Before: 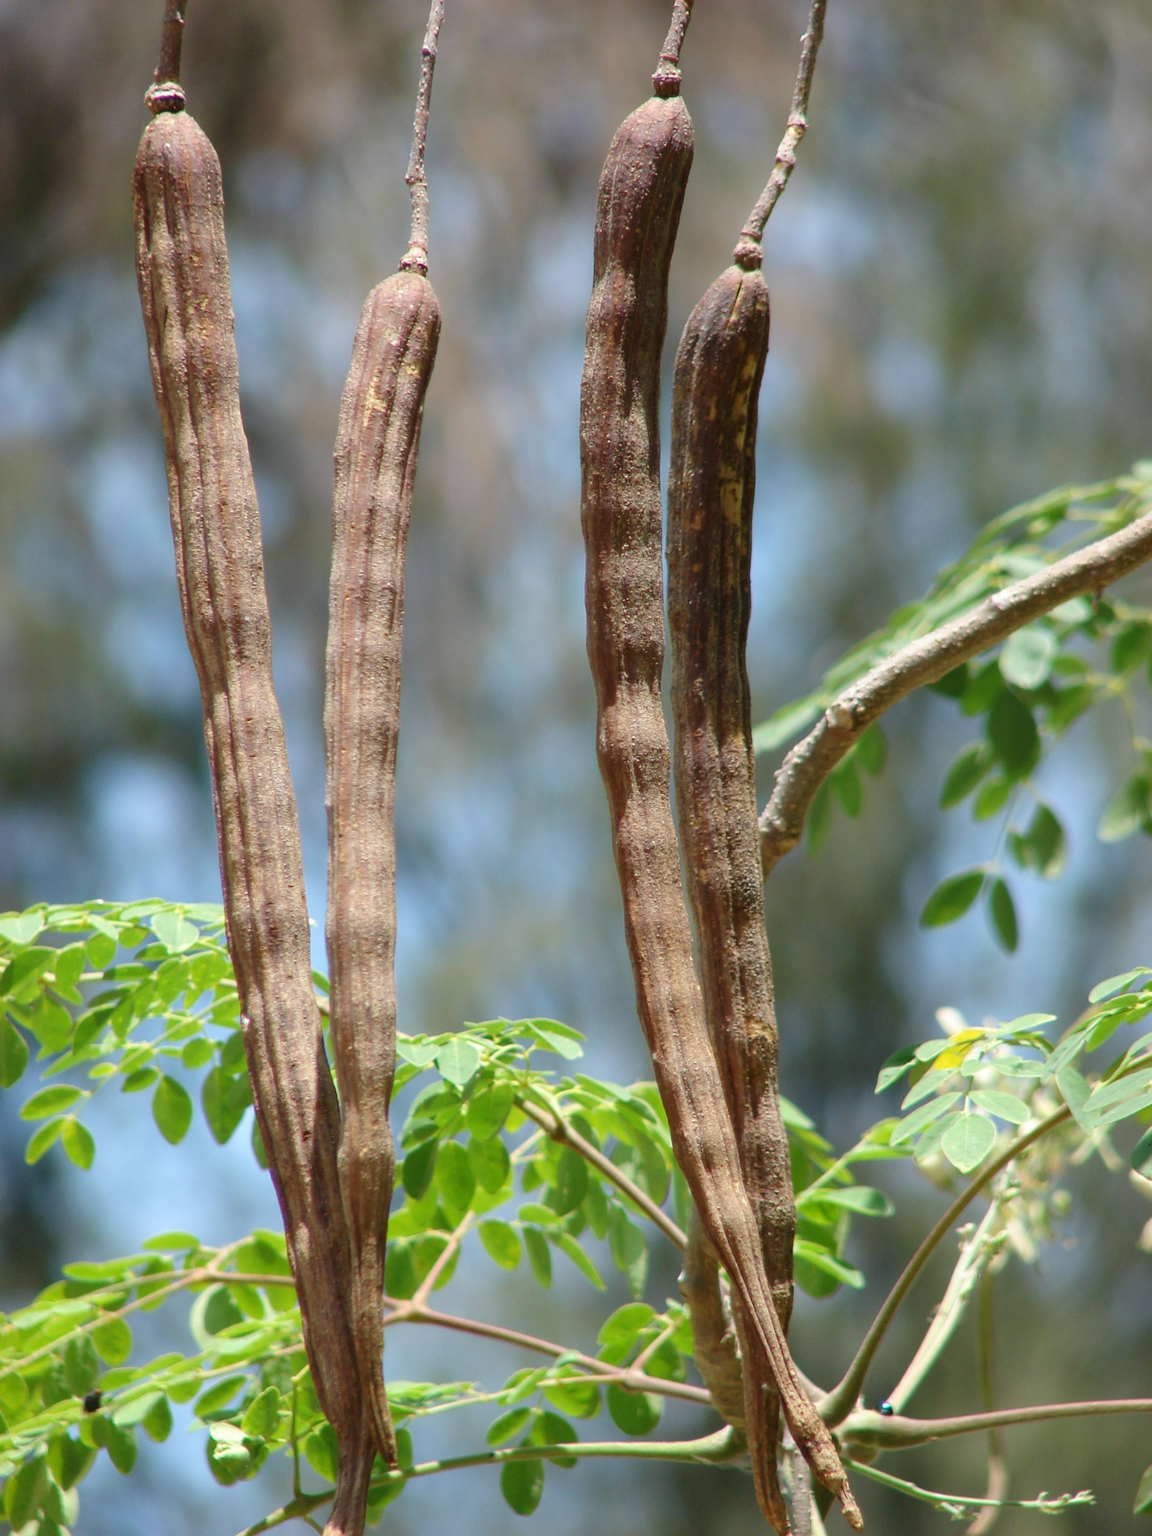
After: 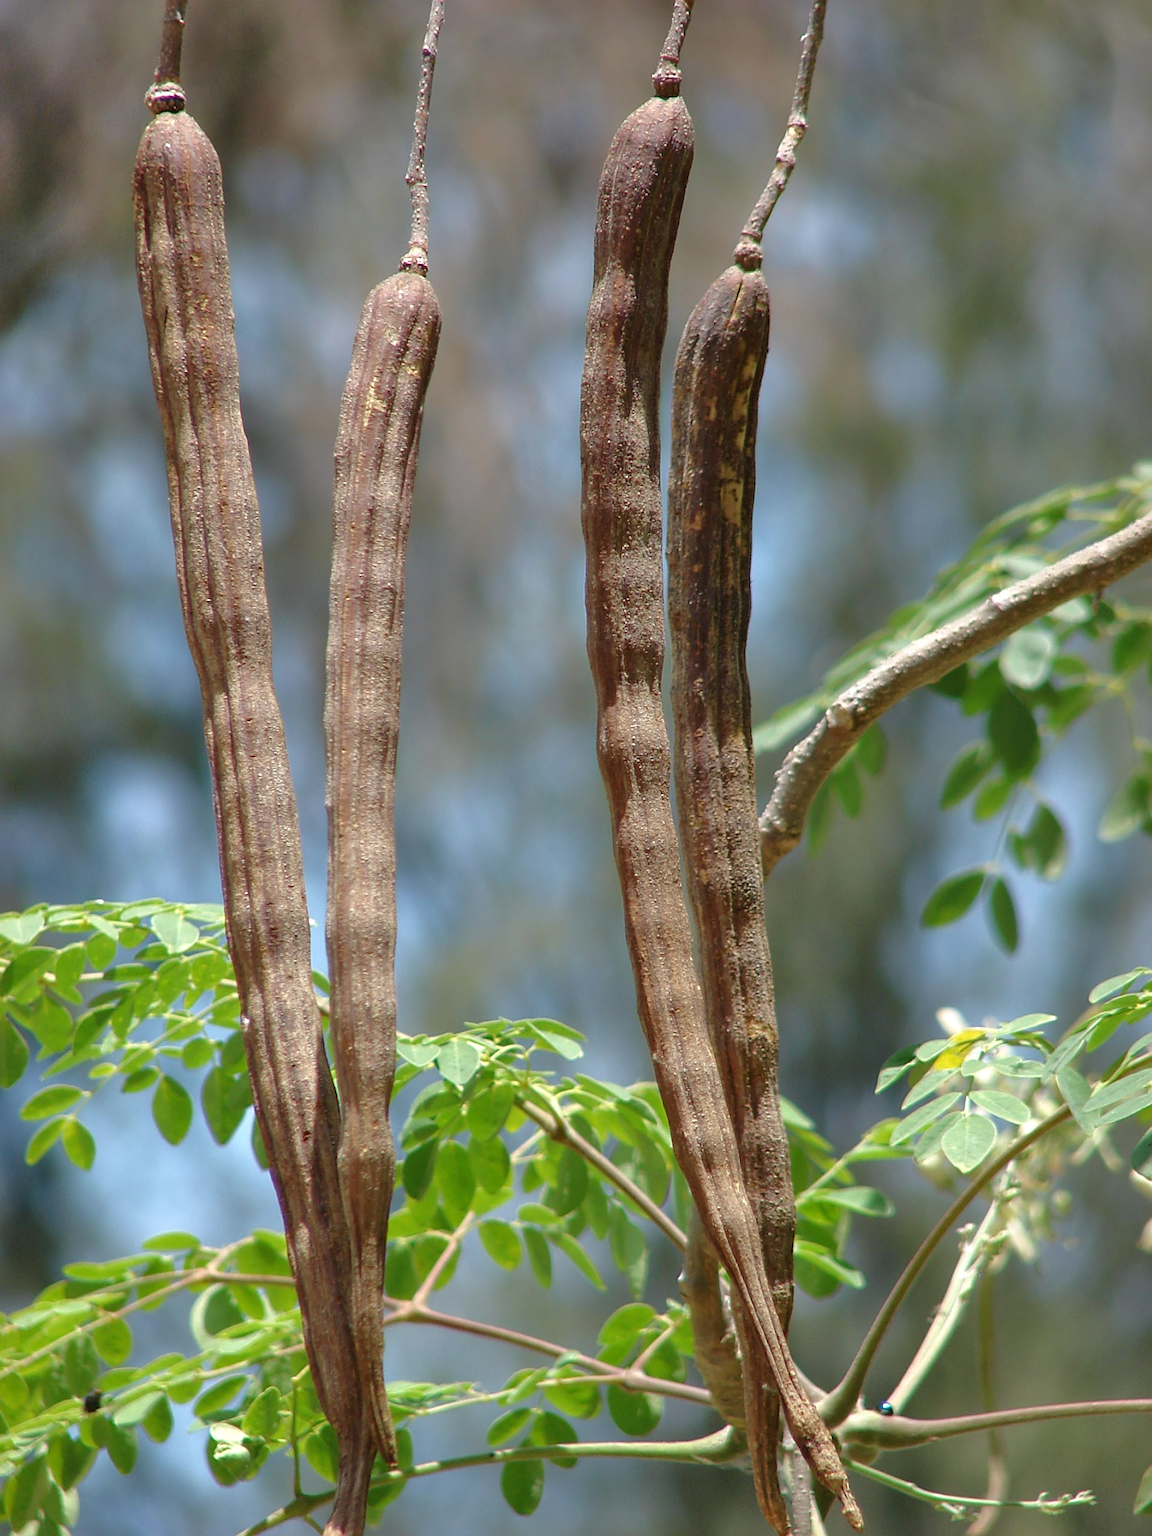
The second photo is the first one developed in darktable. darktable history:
tone equalizer: -8 EV -0.001 EV, -7 EV 0.003 EV, -6 EV -0.003 EV, -5 EV -0.002 EV, -4 EV -0.087 EV, -3 EV -0.213 EV, -2 EV -0.282 EV, -1 EV 0.082 EV, +0 EV 0.32 EV, edges refinement/feathering 500, mask exposure compensation -1.57 EV, preserve details no
sharpen: on, module defaults
shadows and highlights: shadows 75.52, highlights -24.87, soften with gaussian
